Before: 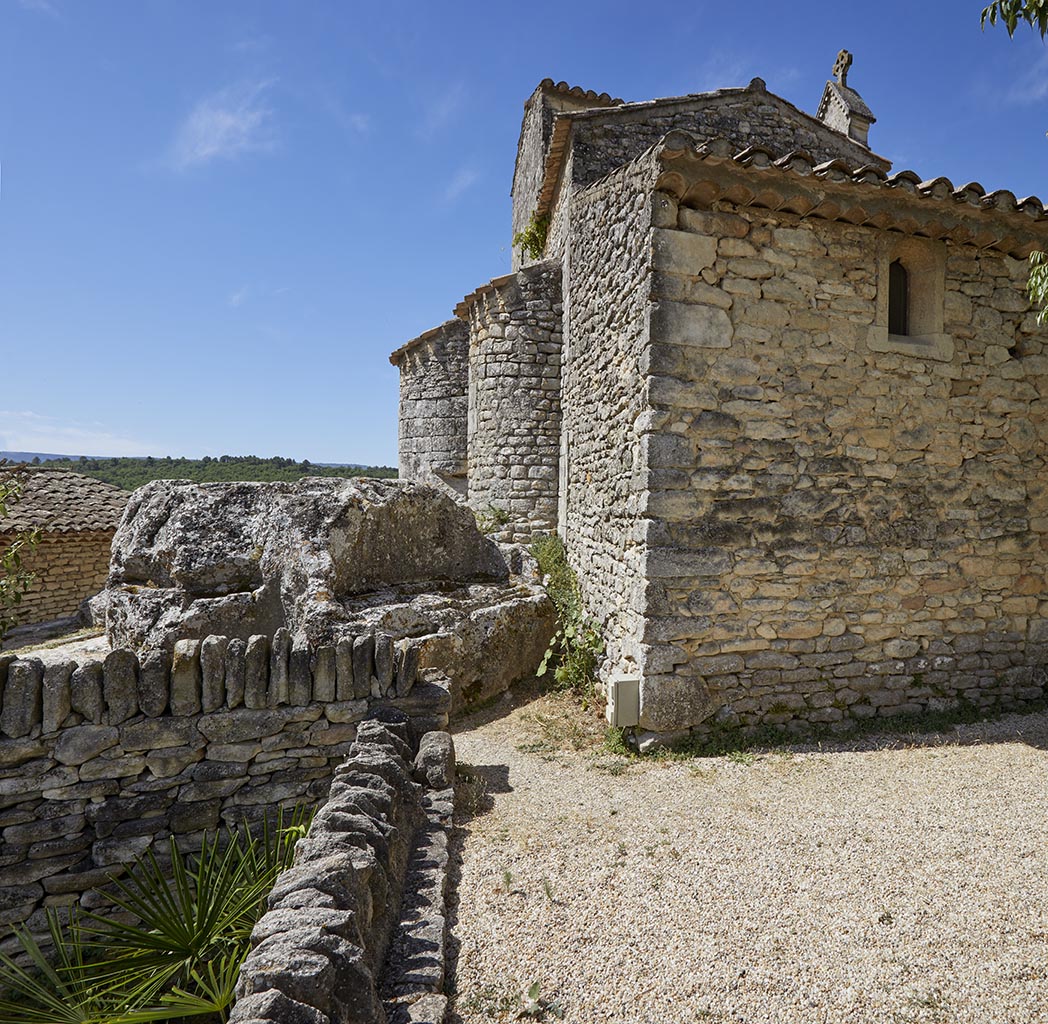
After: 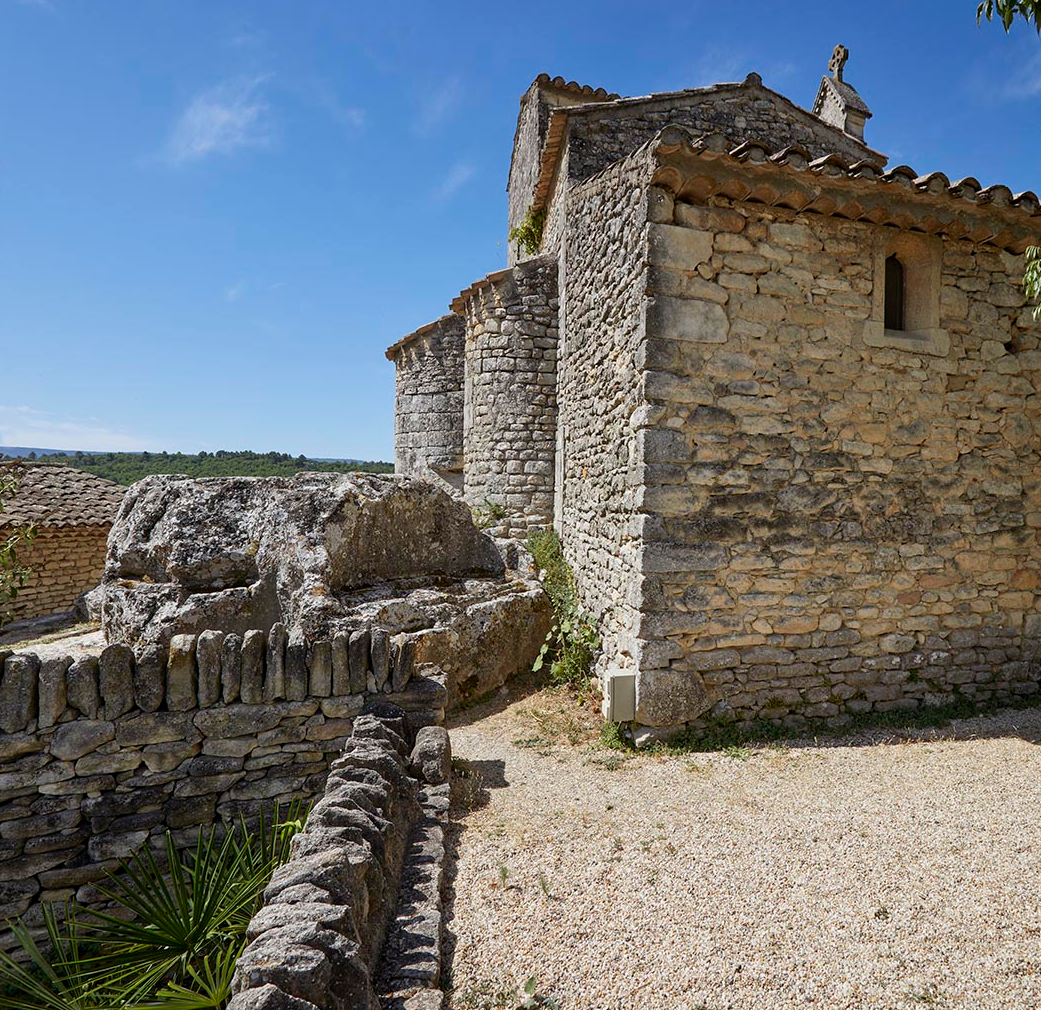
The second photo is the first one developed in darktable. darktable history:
crop: left 0.441%, top 0.58%, right 0.213%, bottom 0.787%
